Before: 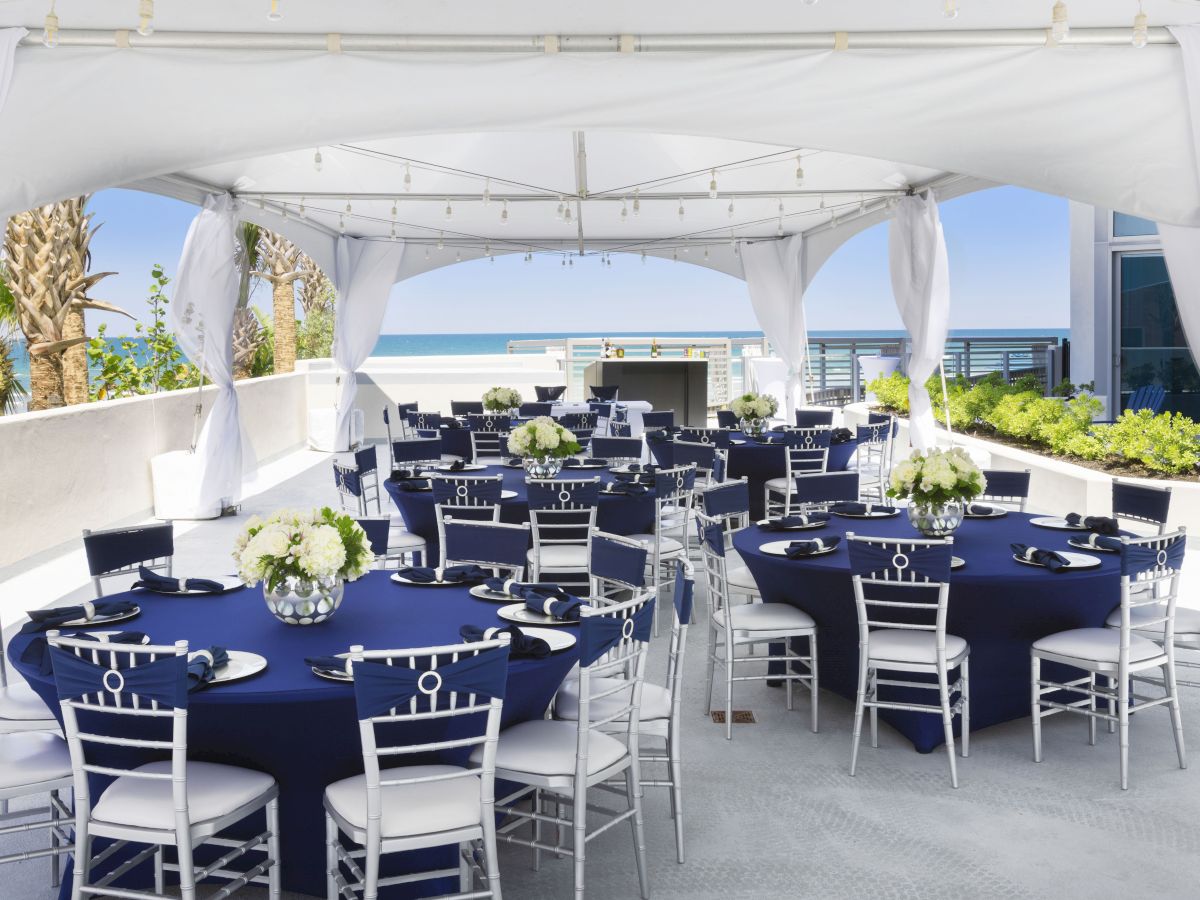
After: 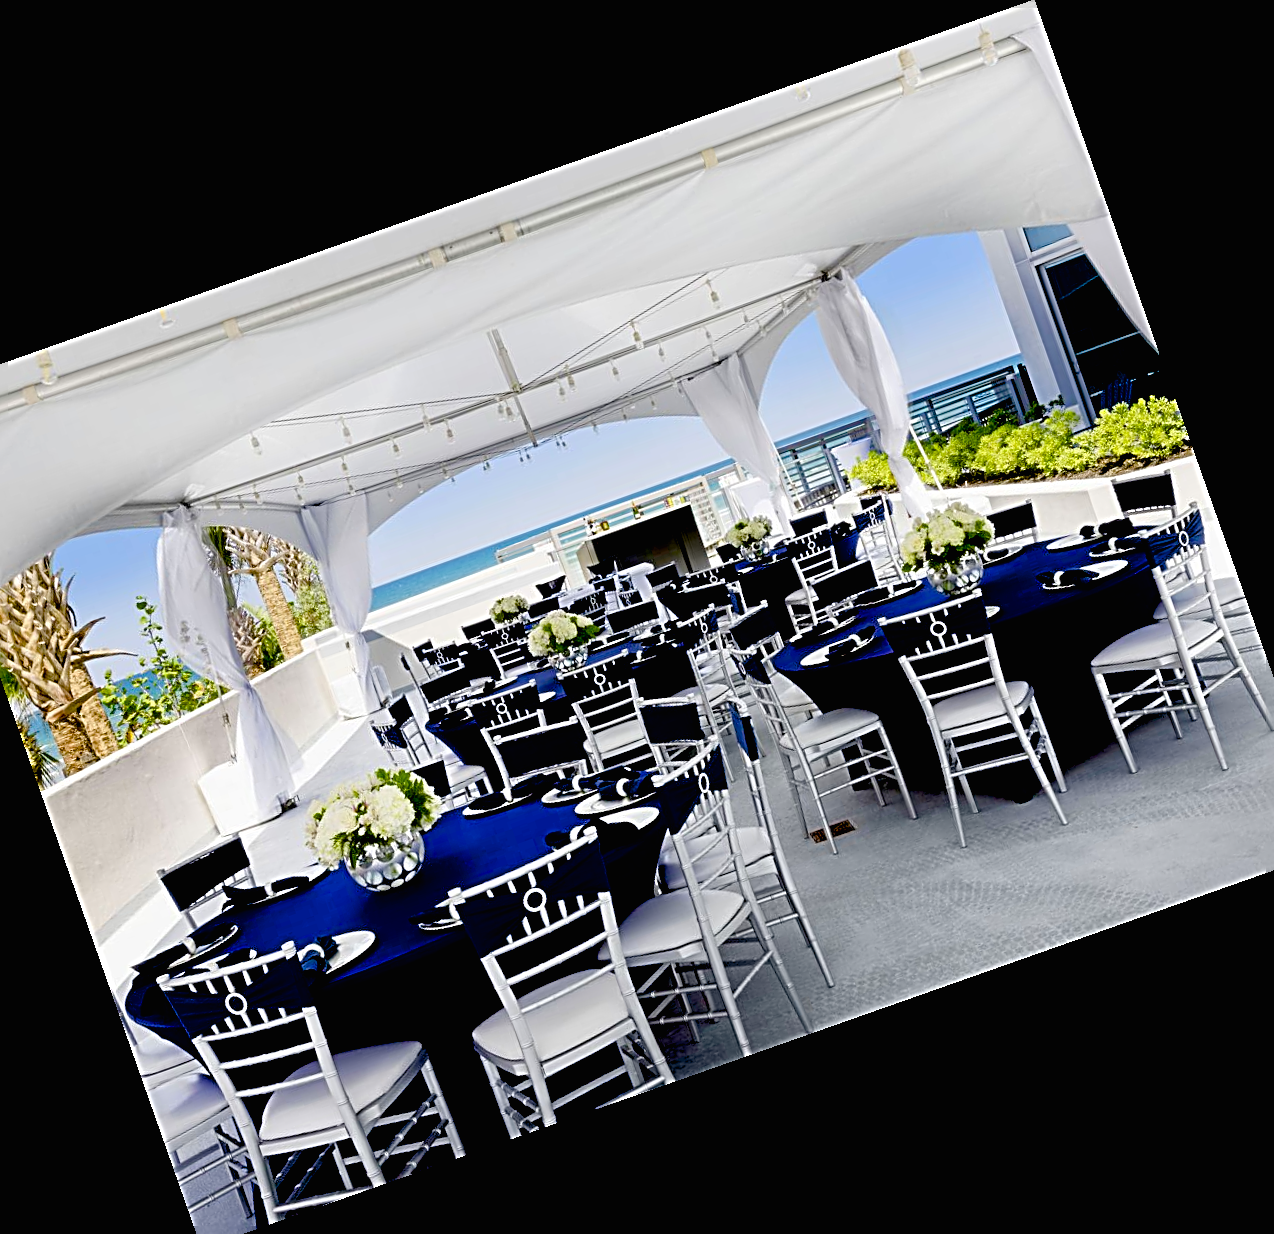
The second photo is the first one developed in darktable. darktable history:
color balance rgb: perceptual saturation grading › global saturation 20%, perceptual saturation grading › highlights -25%, perceptual saturation grading › shadows 50%
exposure: black level correction 0.056, compensate highlight preservation false
contrast brightness saturation: contrast -0.02, brightness -0.01, saturation 0.03
crop and rotate: angle 19.43°, left 6.812%, right 4.125%, bottom 1.087%
sharpen: radius 3.025, amount 0.757
